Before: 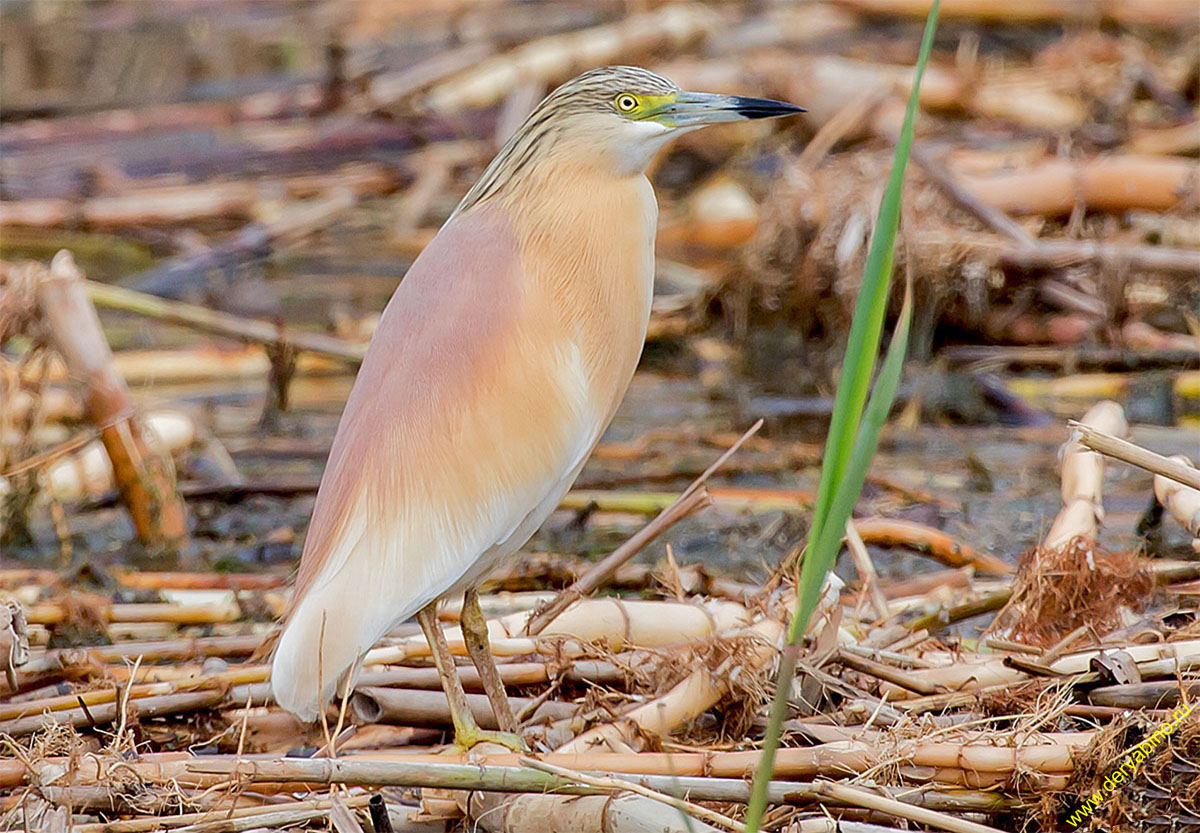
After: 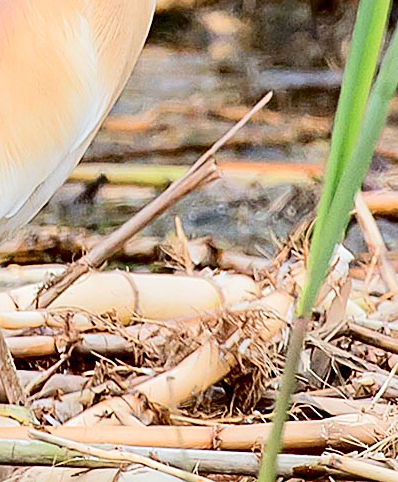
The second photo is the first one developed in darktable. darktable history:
tone curve: curves: ch0 [(0, 0) (0.003, 0.011) (0.011, 0.014) (0.025, 0.023) (0.044, 0.035) (0.069, 0.047) (0.1, 0.065) (0.136, 0.098) (0.177, 0.139) (0.224, 0.214) (0.277, 0.306) (0.335, 0.392) (0.399, 0.484) (0.468, 0.584) (0.543, 0.68) (0.623, 0.772) (0.709, 0.847) (0.801, 0.905) (0.898, 0.951) (1, 1)], color space Lab, independent channels, preserve colors none
sharpen: on, module defaults
crop: left 40.964%, top 39.269%, right 25.804%, bottom 2.867%
